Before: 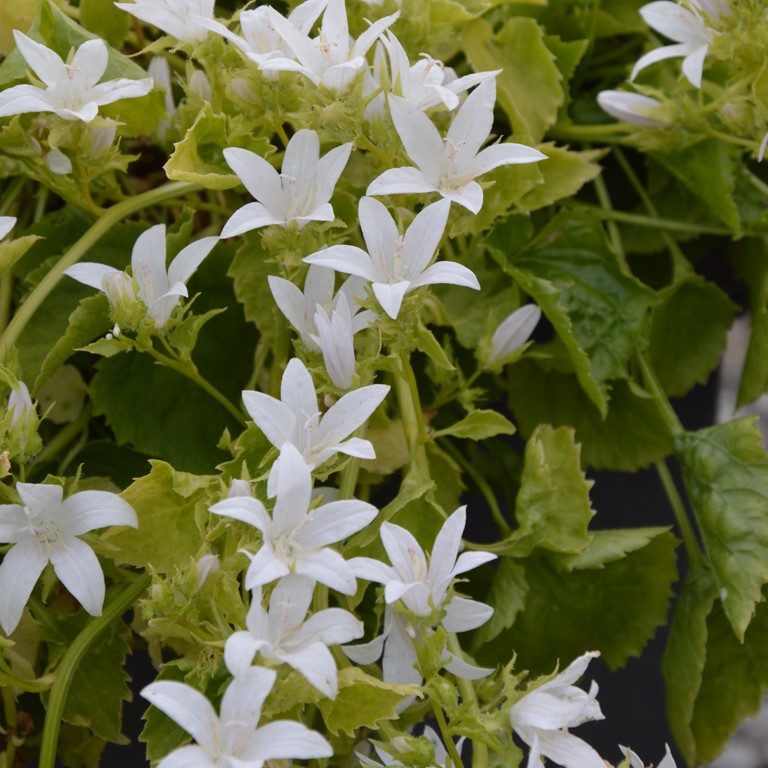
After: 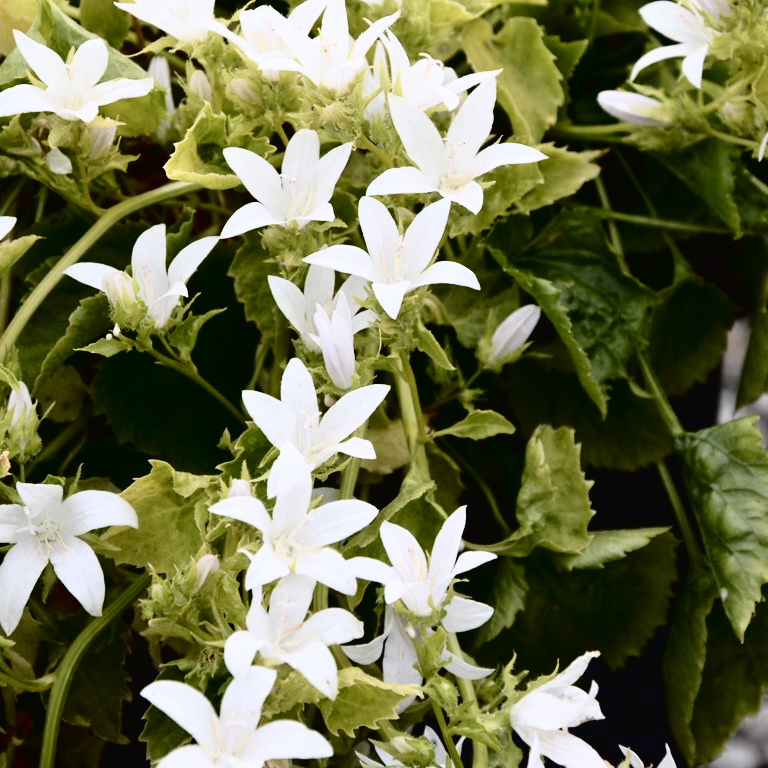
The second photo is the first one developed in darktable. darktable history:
contrast brightness saturation: contrast 0.272
tone curve: curves: ch0 [(0, 0.016) (0.11, 0.039) (0.259, 0.235) (0.383, 0.437) (0.499, 0.597) (0.733, 0.867) (0.843, 0.948) (1, 1)], color space Lab, independent channels, preserve colors none
